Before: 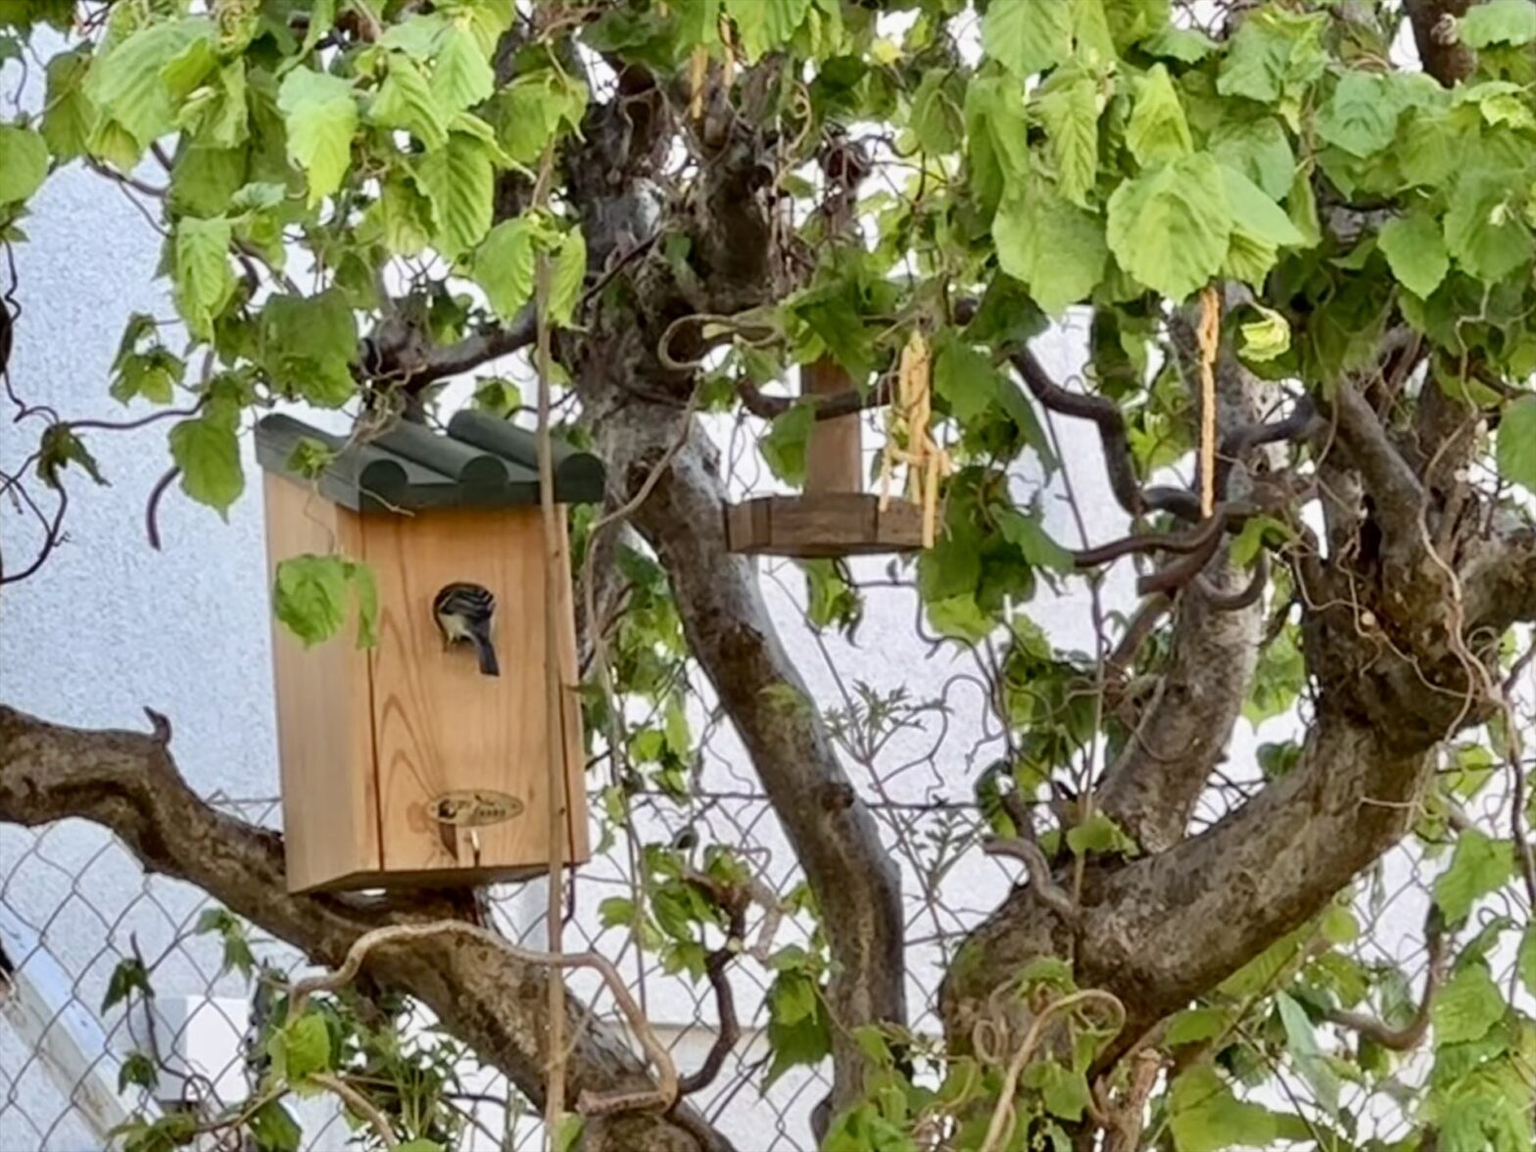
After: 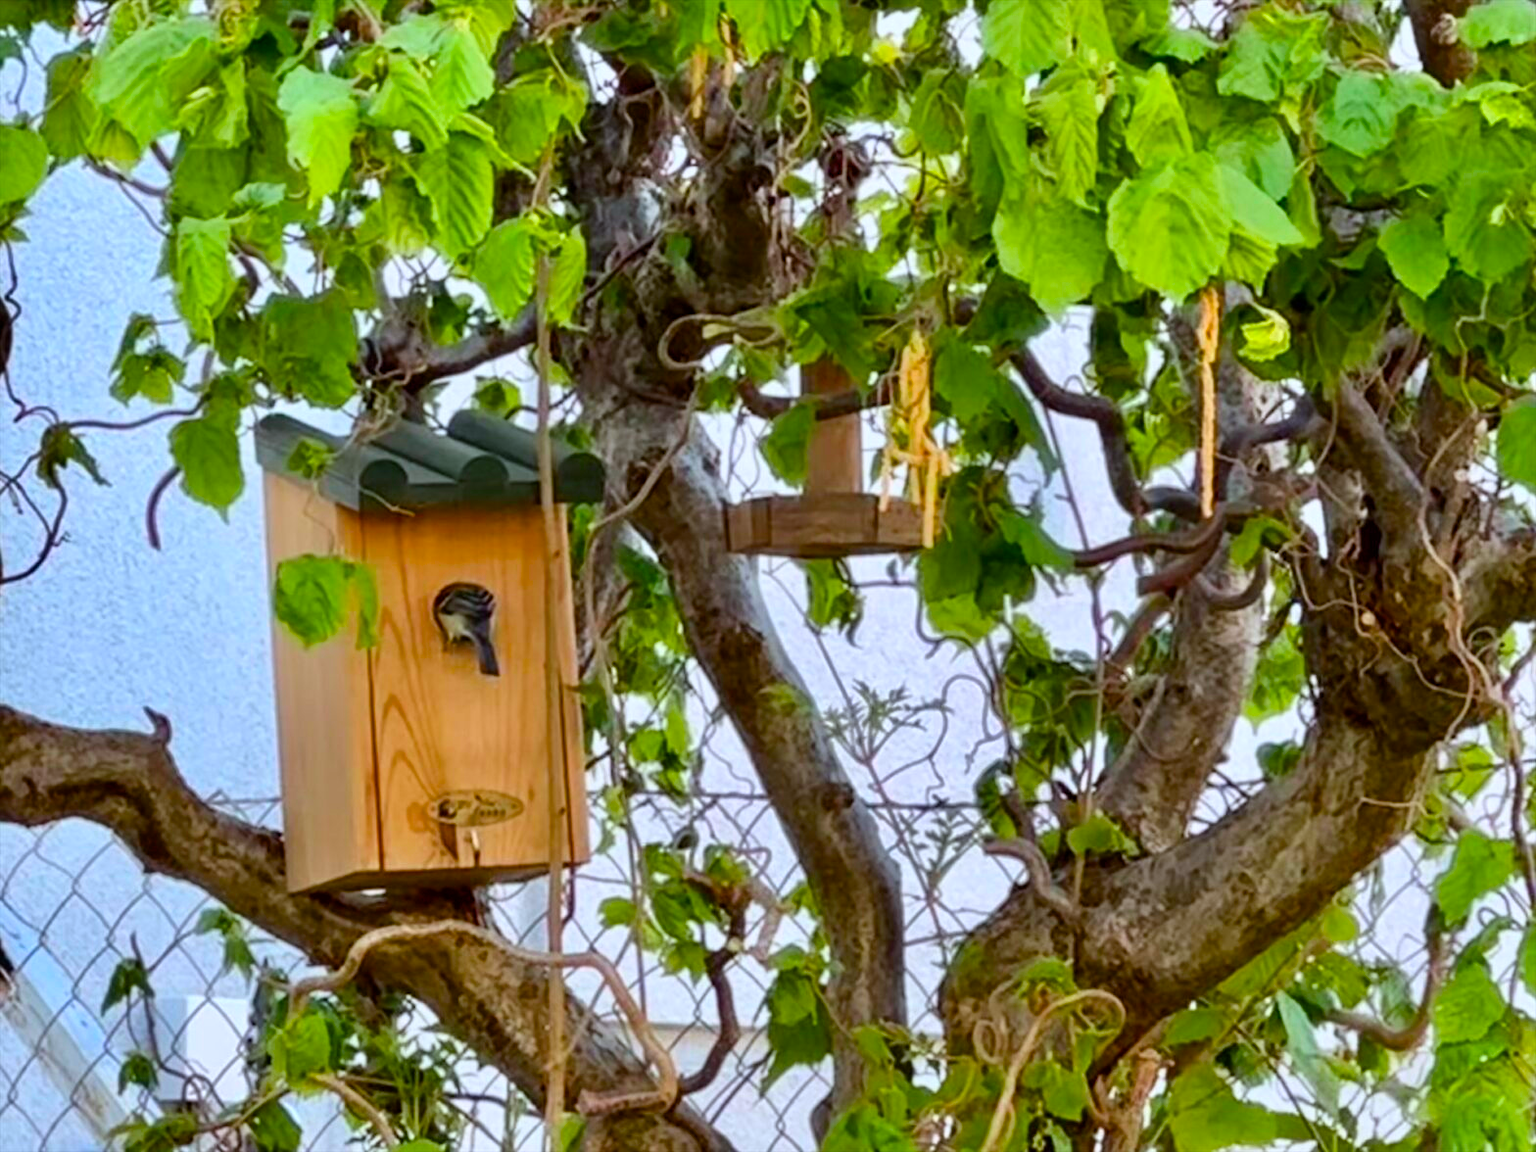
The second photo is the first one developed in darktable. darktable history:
contrast brightness saturation: contrast 0.04, saturation 0.16
white balance: red 0.967, blue 1.049
color balance rgb: perceptual saturation grading › global saturation 34.05%, global vibrance 5.56%
